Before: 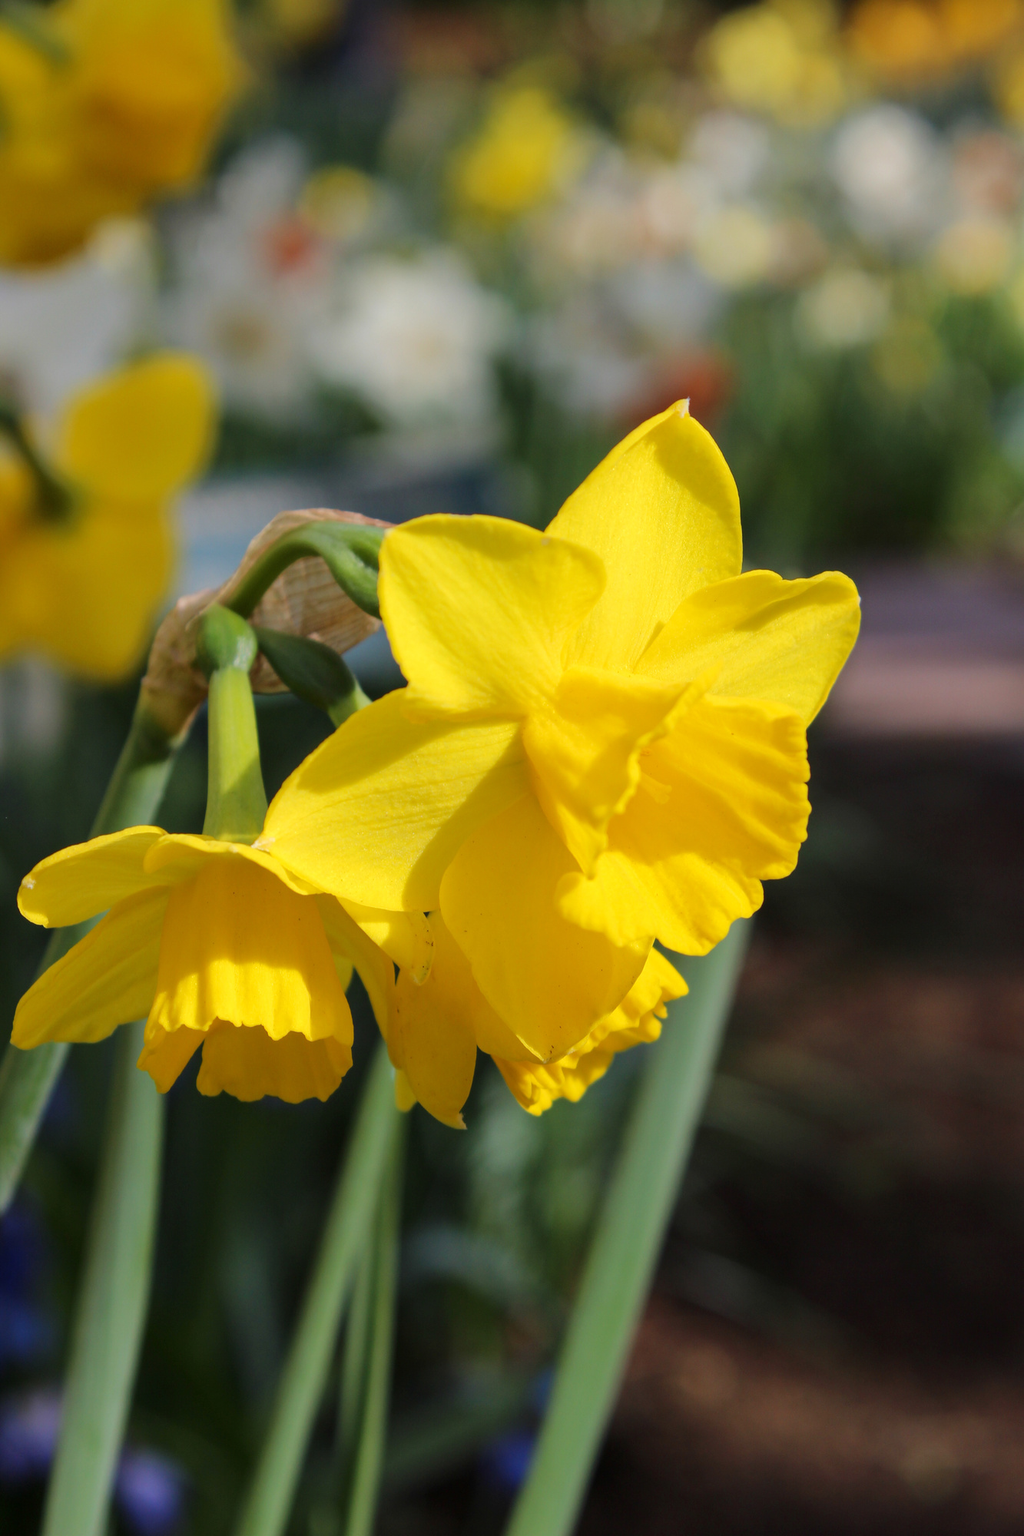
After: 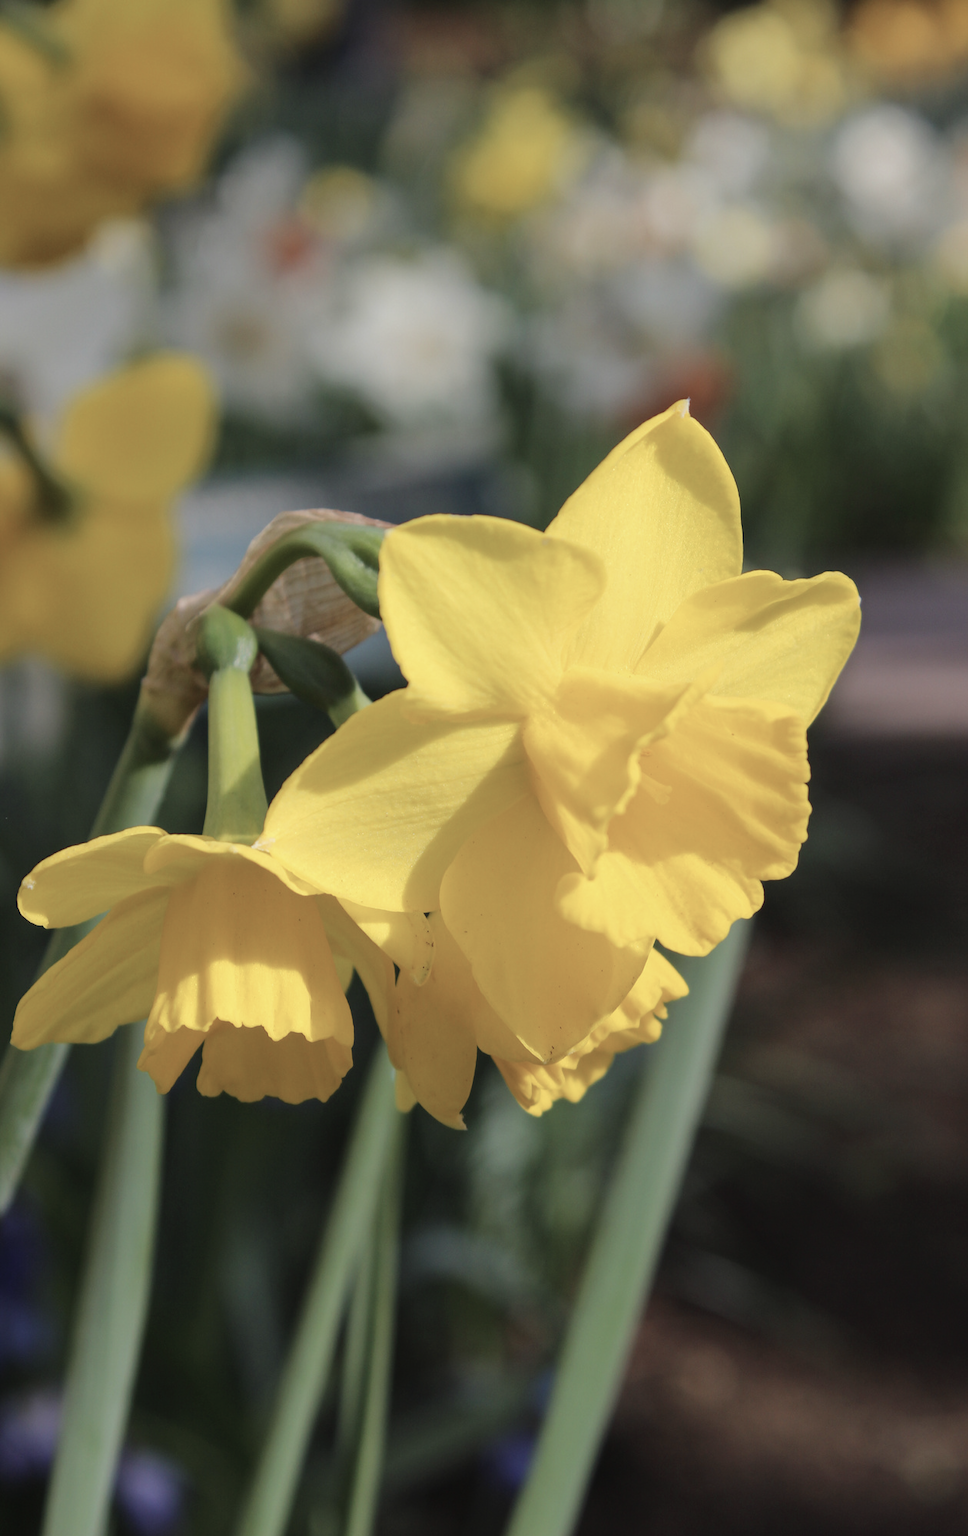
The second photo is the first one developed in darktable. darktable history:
crop and rotate: right 5.343%
tone equalizer: on, module defaults
contrast brightness saturation: contrast -0.052, saturation -0.397
